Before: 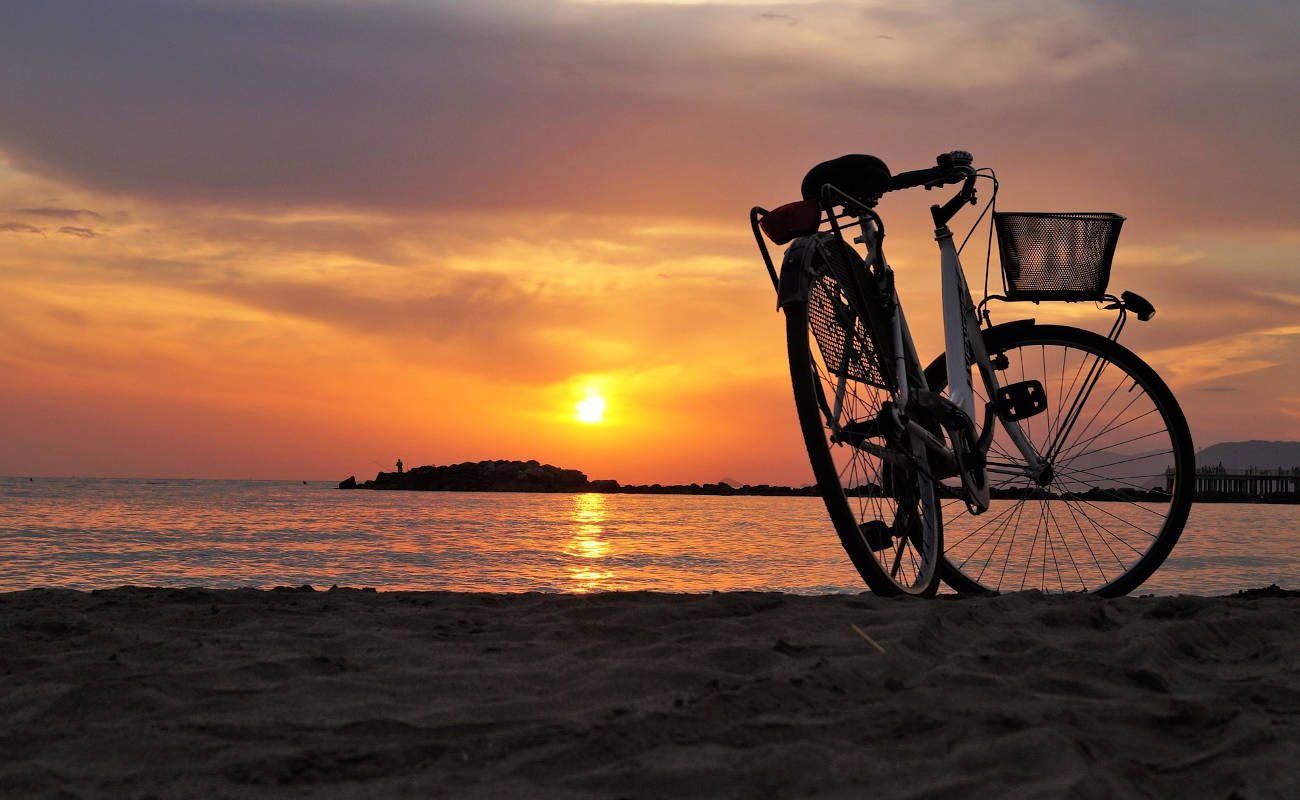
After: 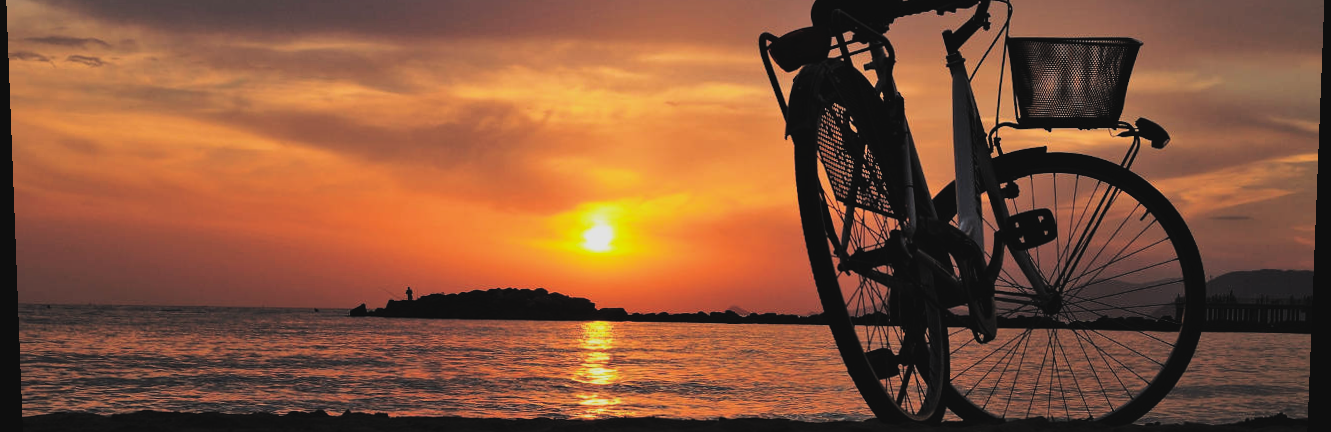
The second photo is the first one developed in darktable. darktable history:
crop and rotate: top 23.043%, bottom 23.437%
rotate and perspective: lens shift (vertical) 0.048, lens shift (horizontal) -0.024, automatic cropping off
filmic rgb: black relative exposure -5 EV, hardness 2.88, contrast 1.3, highlights saturation mix -30%
rgb curve: curves: ch0 [(0, 0.186) (0.314, 0.284) (0.775, 0.708) (1, 1)], compensate middle gray true, preserve colors none
